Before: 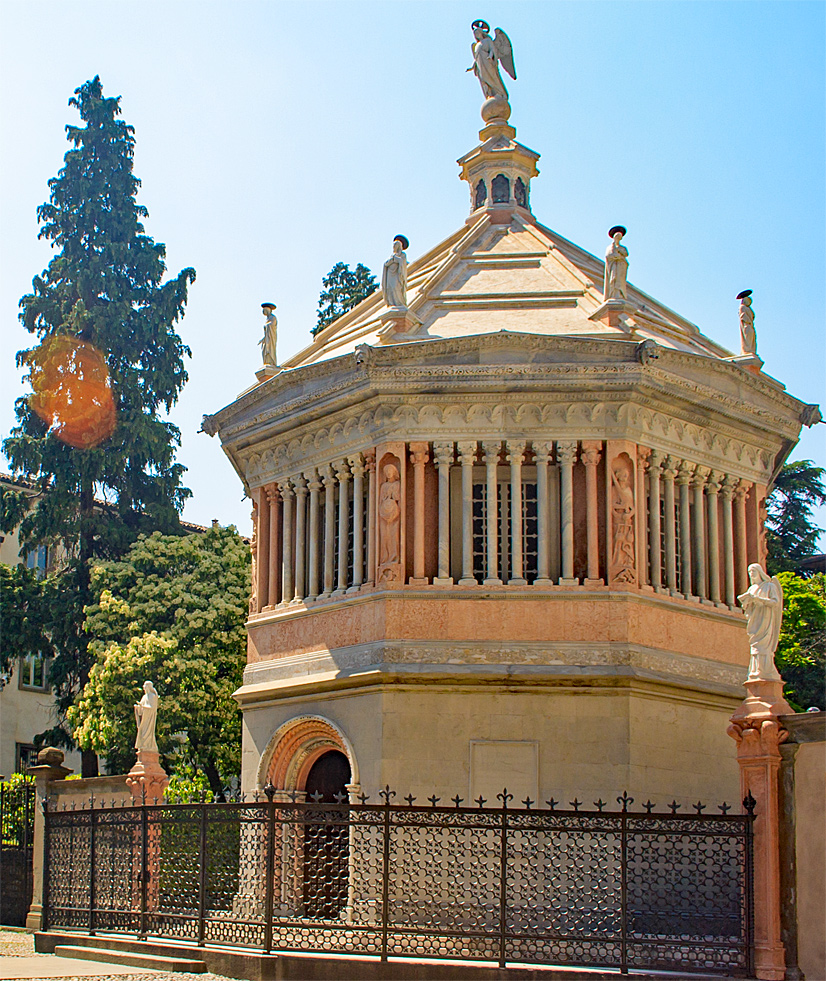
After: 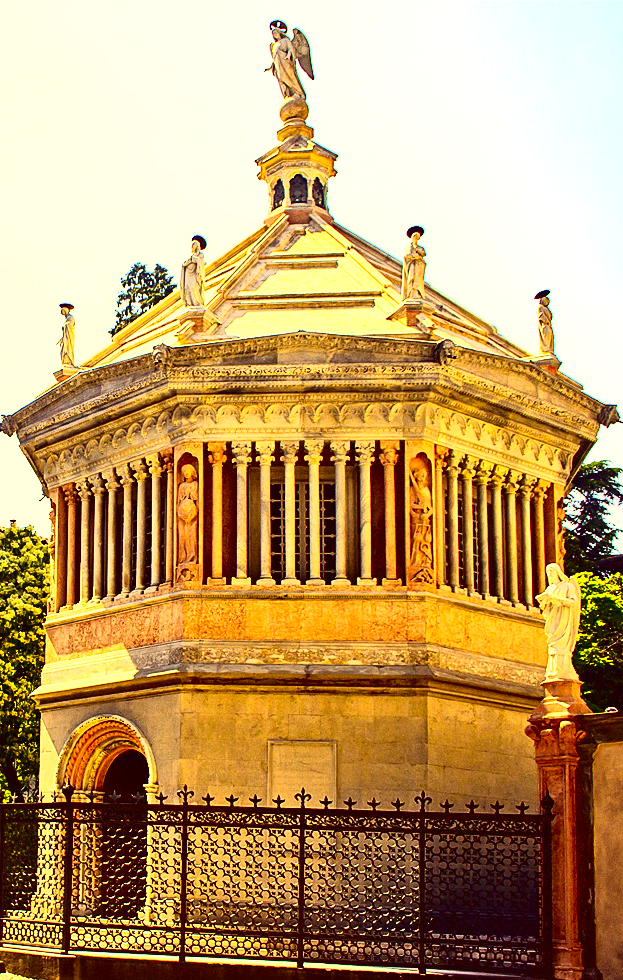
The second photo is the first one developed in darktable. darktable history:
crop and rotate: left 24.527%
tone curve: curves: ch0 [(0, 0) (0.003, 0.007) (0.011, 0.01) (0.025, 0.016) (0.044, 0.025) (0.069, 0.036) (0.1, 0.052) (0.136, 0.073) (0.177, 0.103) (0.224, 0.135) (0.277, 0.177) (0.335, 0.233) (0.399, 0.303) (0.468, 0.376) (0.543, 0.469) (0.623, 0.581) (0.709, 0.723) (0.801, 0.863) (0.898, 0.938) (1, 1)]
color correction: highlights a* 9.99, highlights b* 39.26, shadows a* 13.92, shadows b* 3.33
exposure: black level correction 0.001, exposure 1.116 EV, compensate highlight preservation false
contrast brightness saturation: contrast 0.236, brightness -0.222, saturation 0.149
tone equalizer: edges refinement/feathering 500, mask exposure compensation -1.57 EV, preserve details no
